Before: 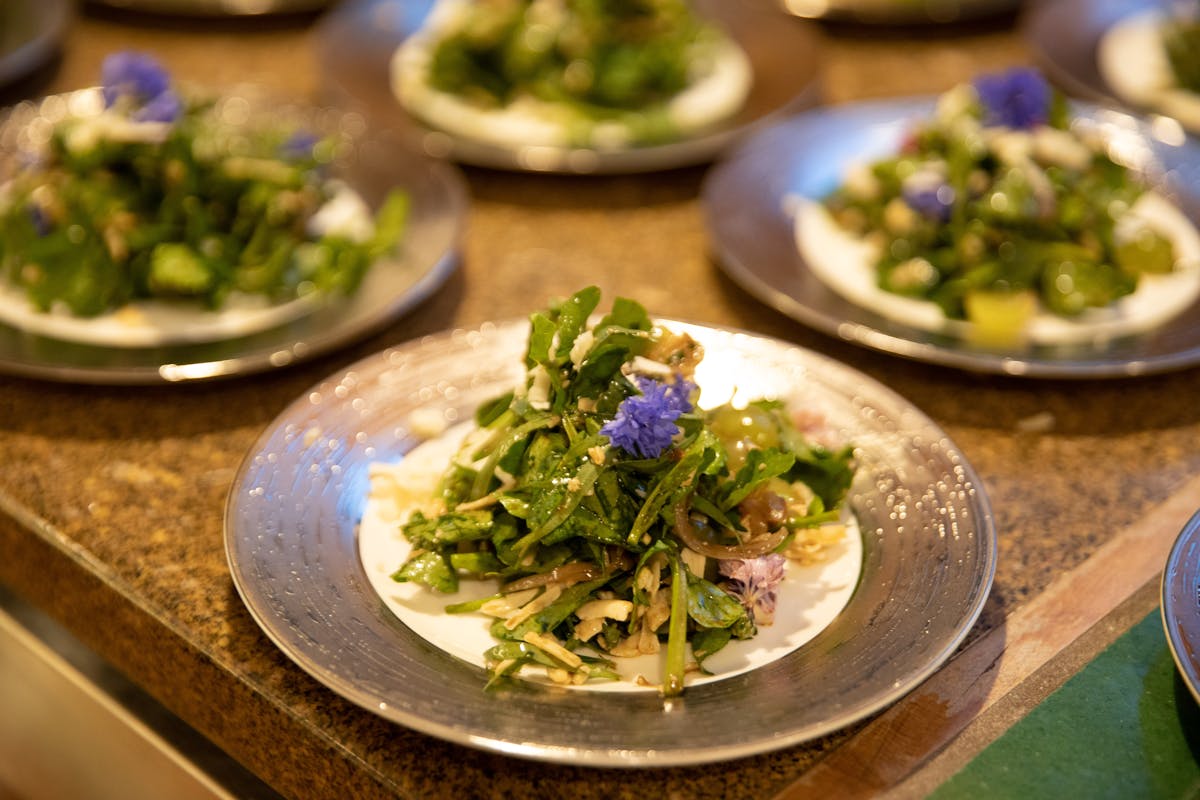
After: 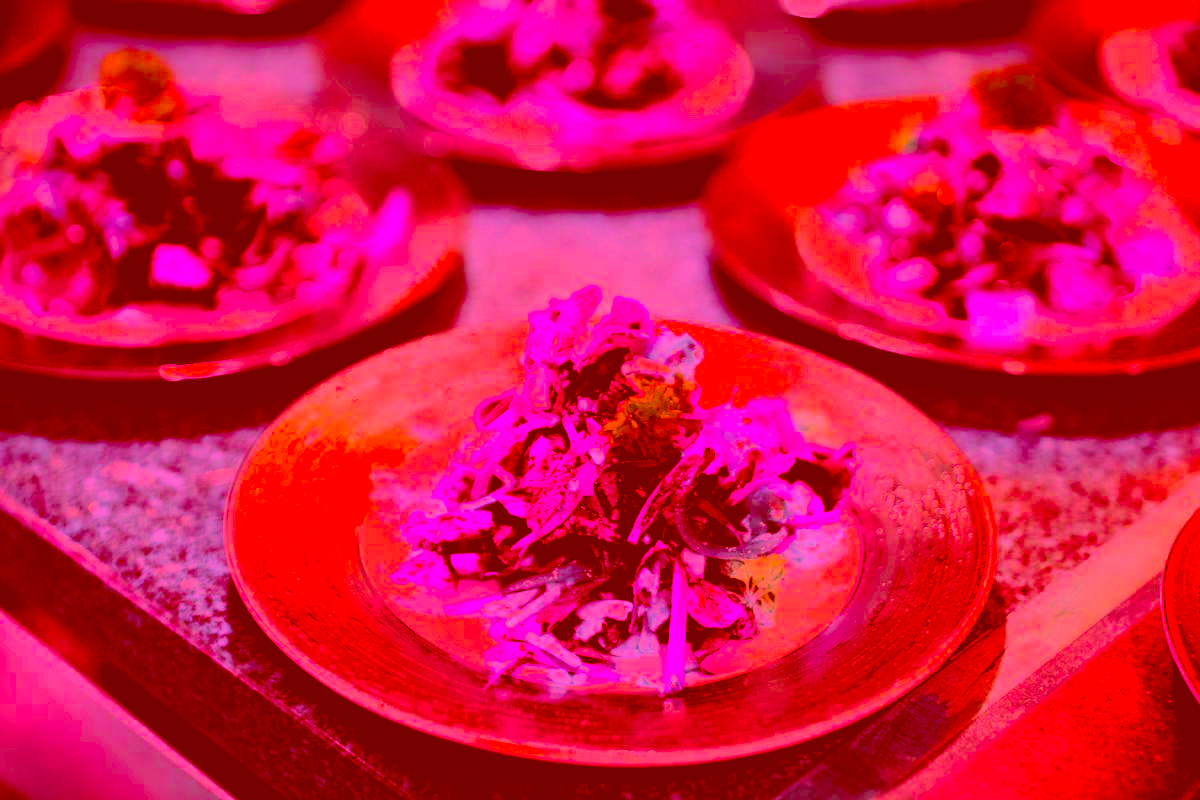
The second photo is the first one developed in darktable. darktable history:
color correction: highlights a* -39.63, highlights b* -39.32, shadows a* -39.47, shadows b* -39.25, saturation -2.95
filmic rgb: black relative exposure -2.86 EV, white relative exposure 4.56 EV, threshold 3.03 EV, hardness 1.75, contrast 1.236, add noise in highlights 0.001, color science v3 (2019), use custom middle-gray values true, contrast in highlights soft, enable highlight reconstruction true
tone equalizer: edges refinement/feathering 500, mask exposure compensation -1.57 EV, preserve details no
